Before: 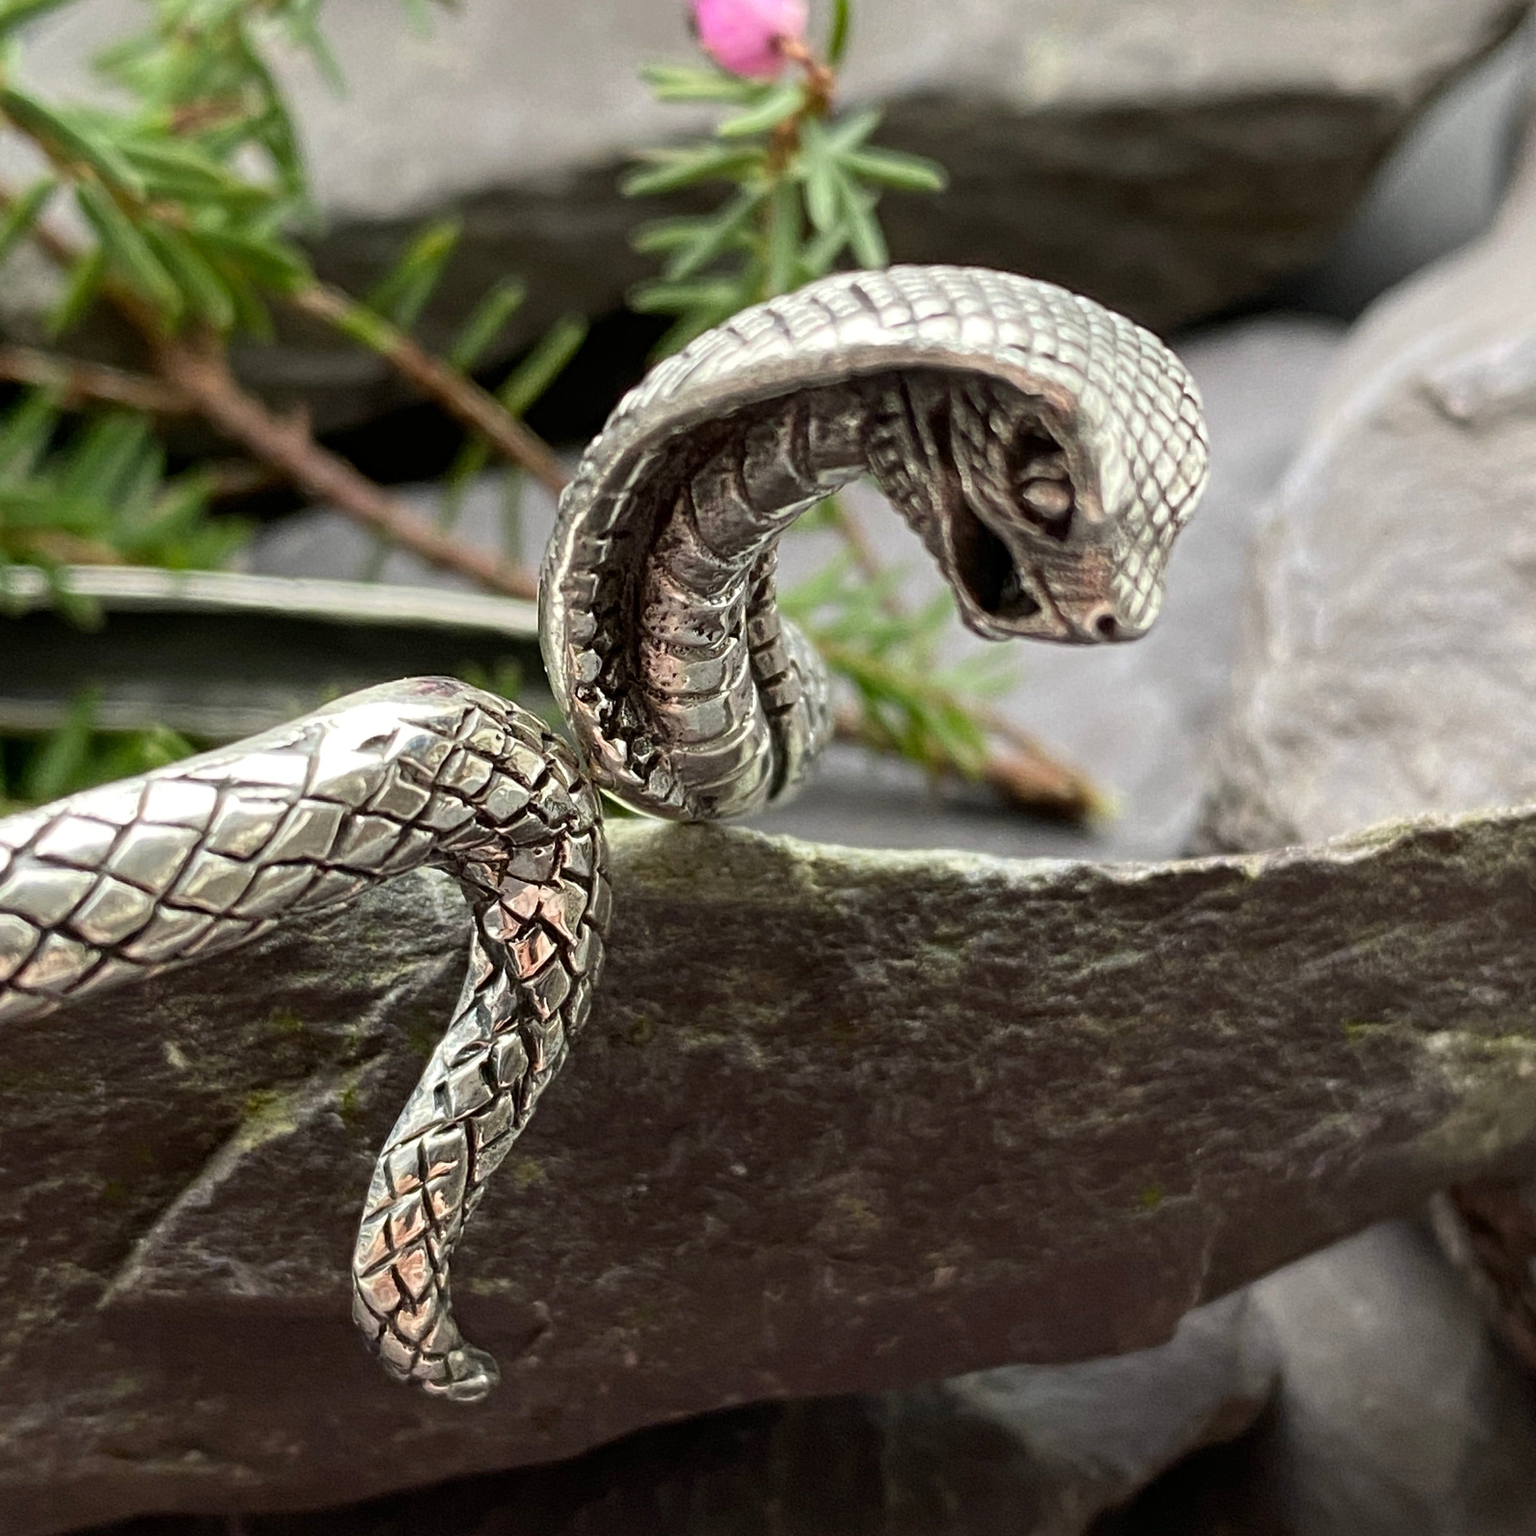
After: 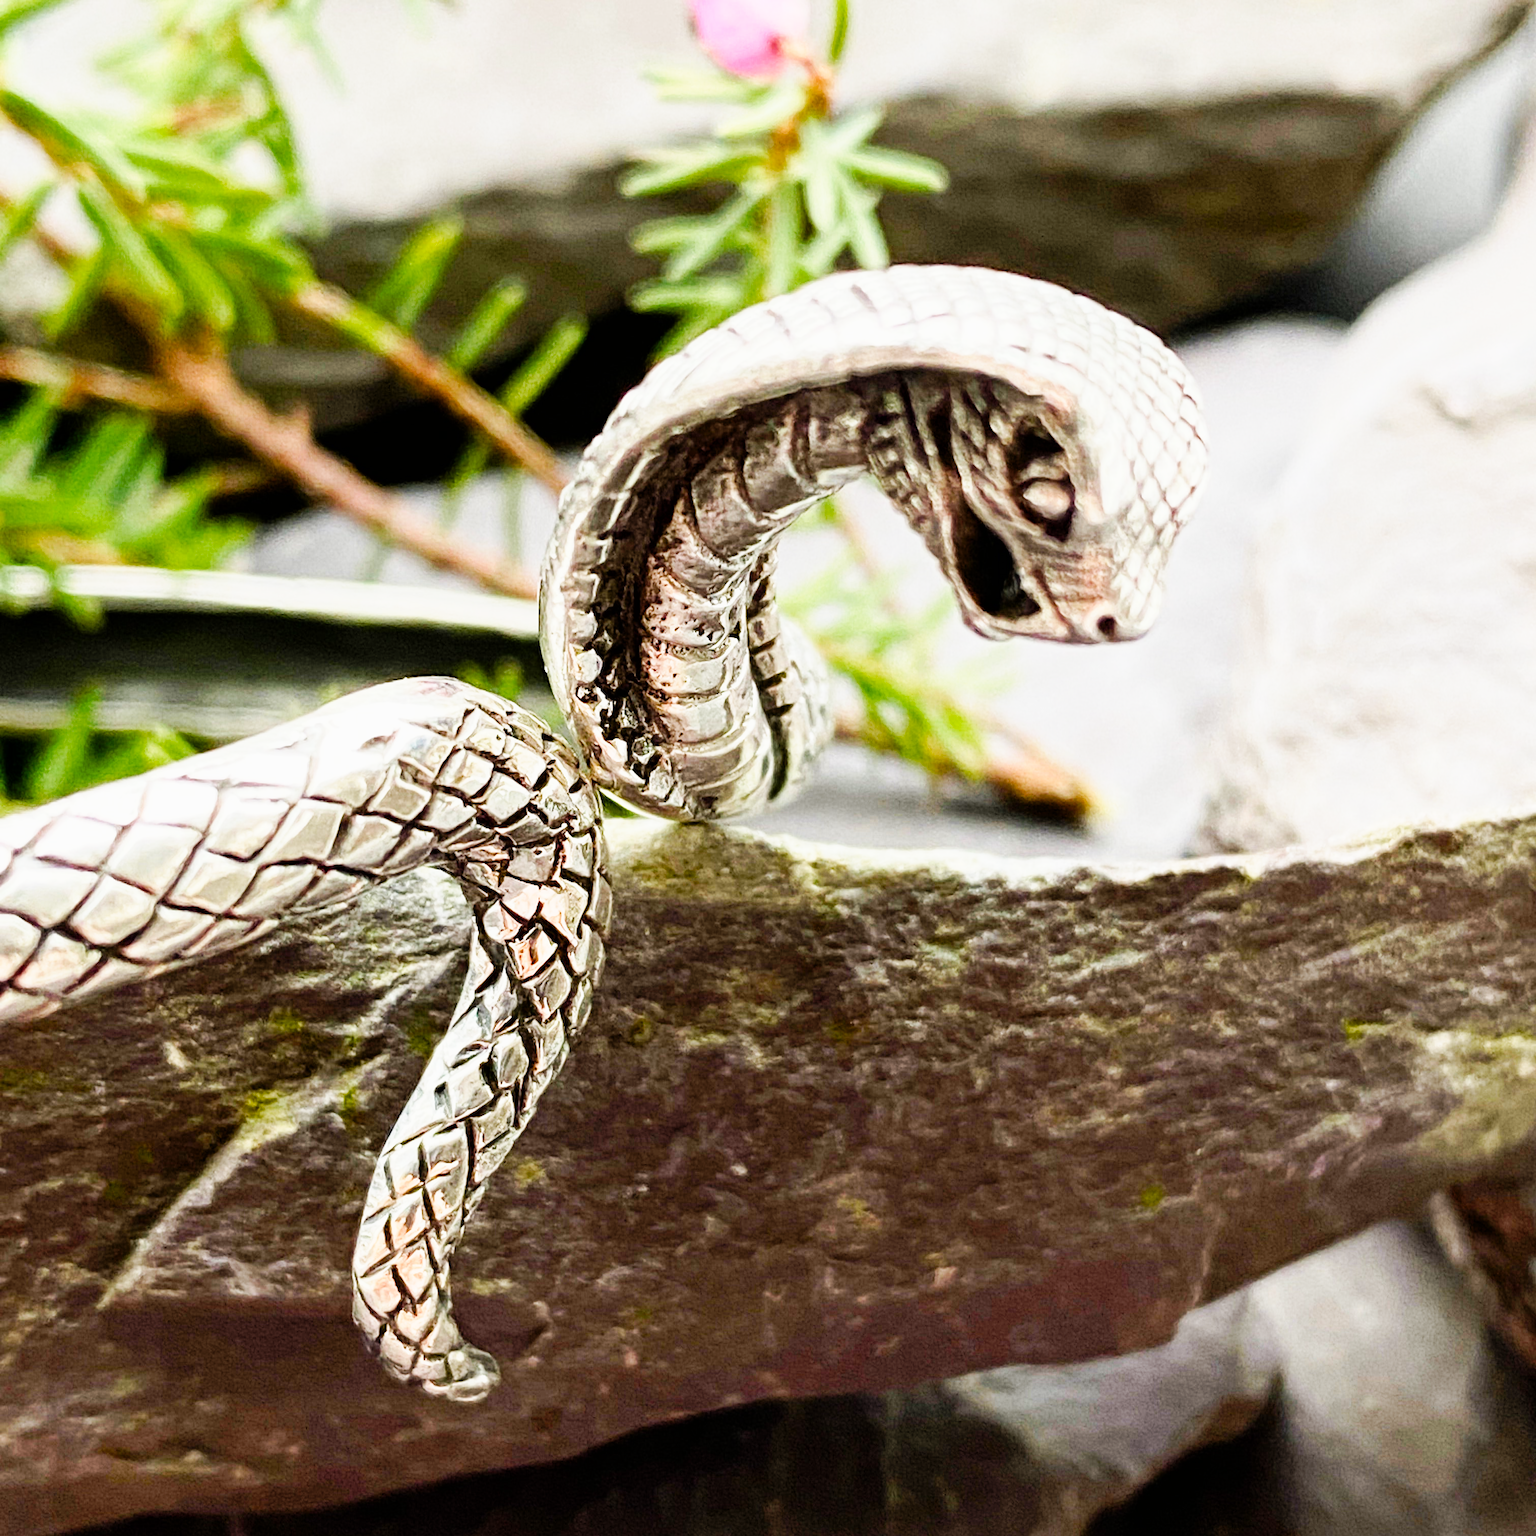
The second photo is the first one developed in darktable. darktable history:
color balance rgb: perceptual saturation grading › global saturation 20%, perceptual saturation grading › highlights -25.049%, perceptual saturation grading › shadows 49.342%
exposure: black level correction 0, exposure 0.7 EV, compensate highlight preservation false
filmic rgb: black relative exposure -7.99 EV, white relative exposure 3.96 EV, hardness 4.12, contrast 0.984, color science v6 (2022)
tone curve: curves: ch0 [(0, 0) (0.093, 0.104) (0.226, 0.291) (0.327, 0.431) (0.471, 0.648) (0.759, 0.926) (1, 1)], preserve colors none
